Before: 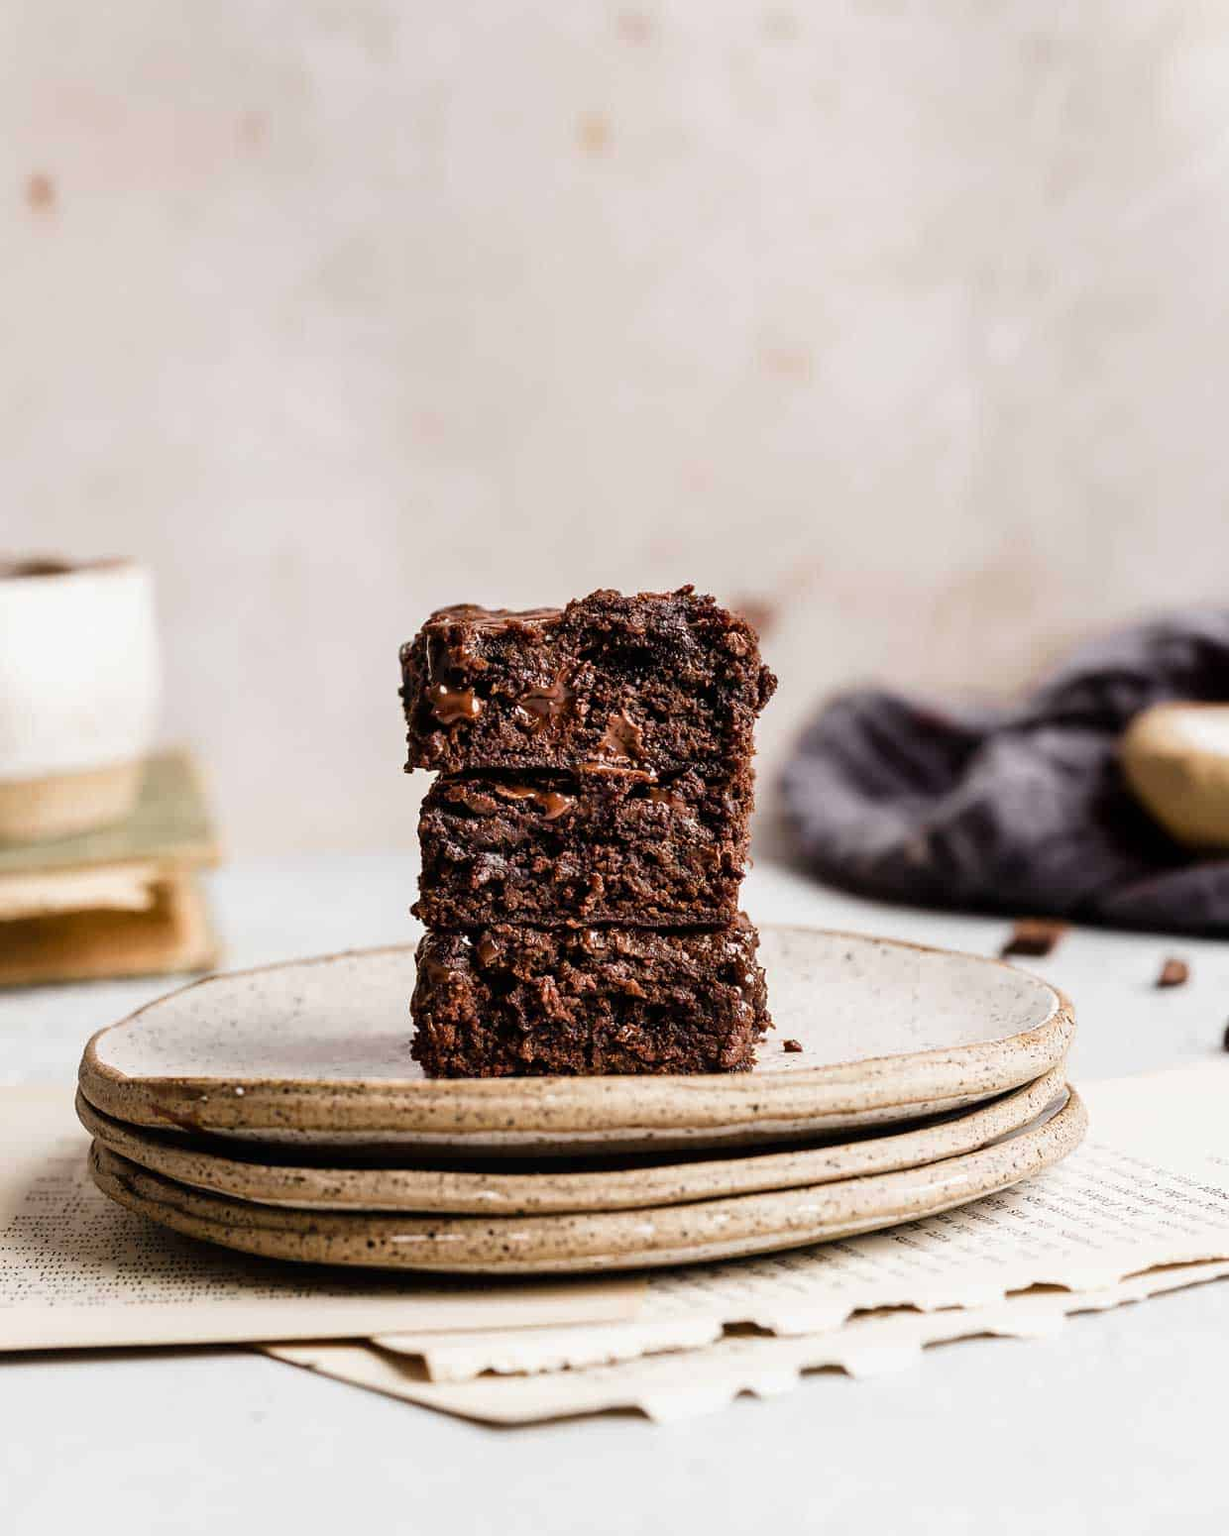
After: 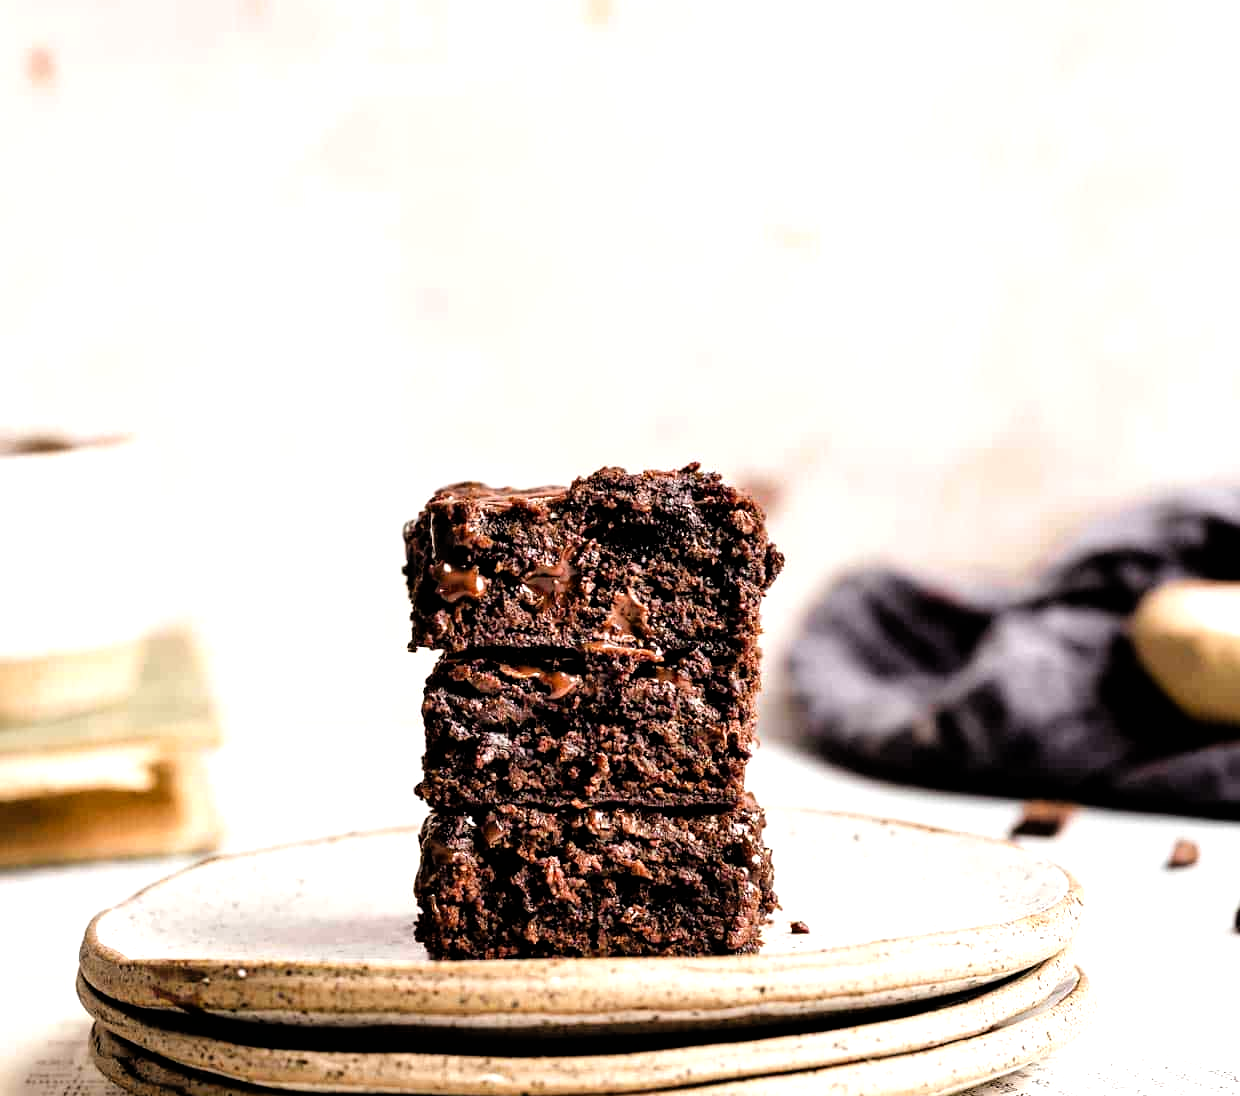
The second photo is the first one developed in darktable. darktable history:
levels: levels [0, 0.394, 0.787]
crop and rotate: top 8.293%, bottom 20.996%
filmic rgb: black relative exposure -5.83 EV, white relative exposure 3.4 EV, hardness 3.68
